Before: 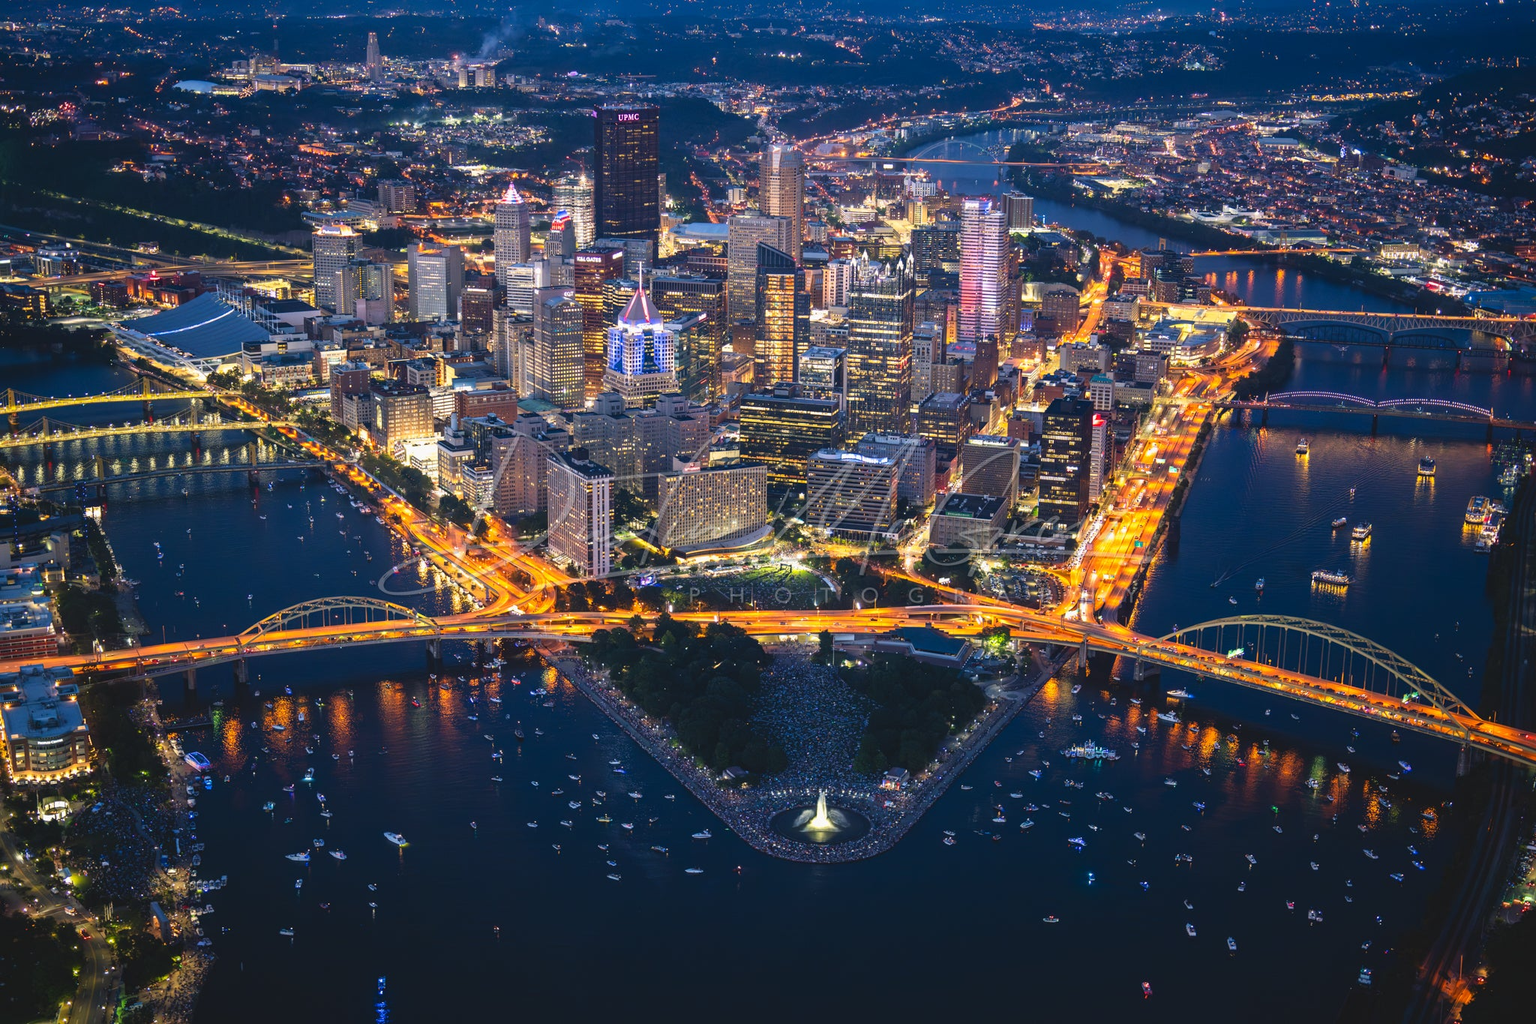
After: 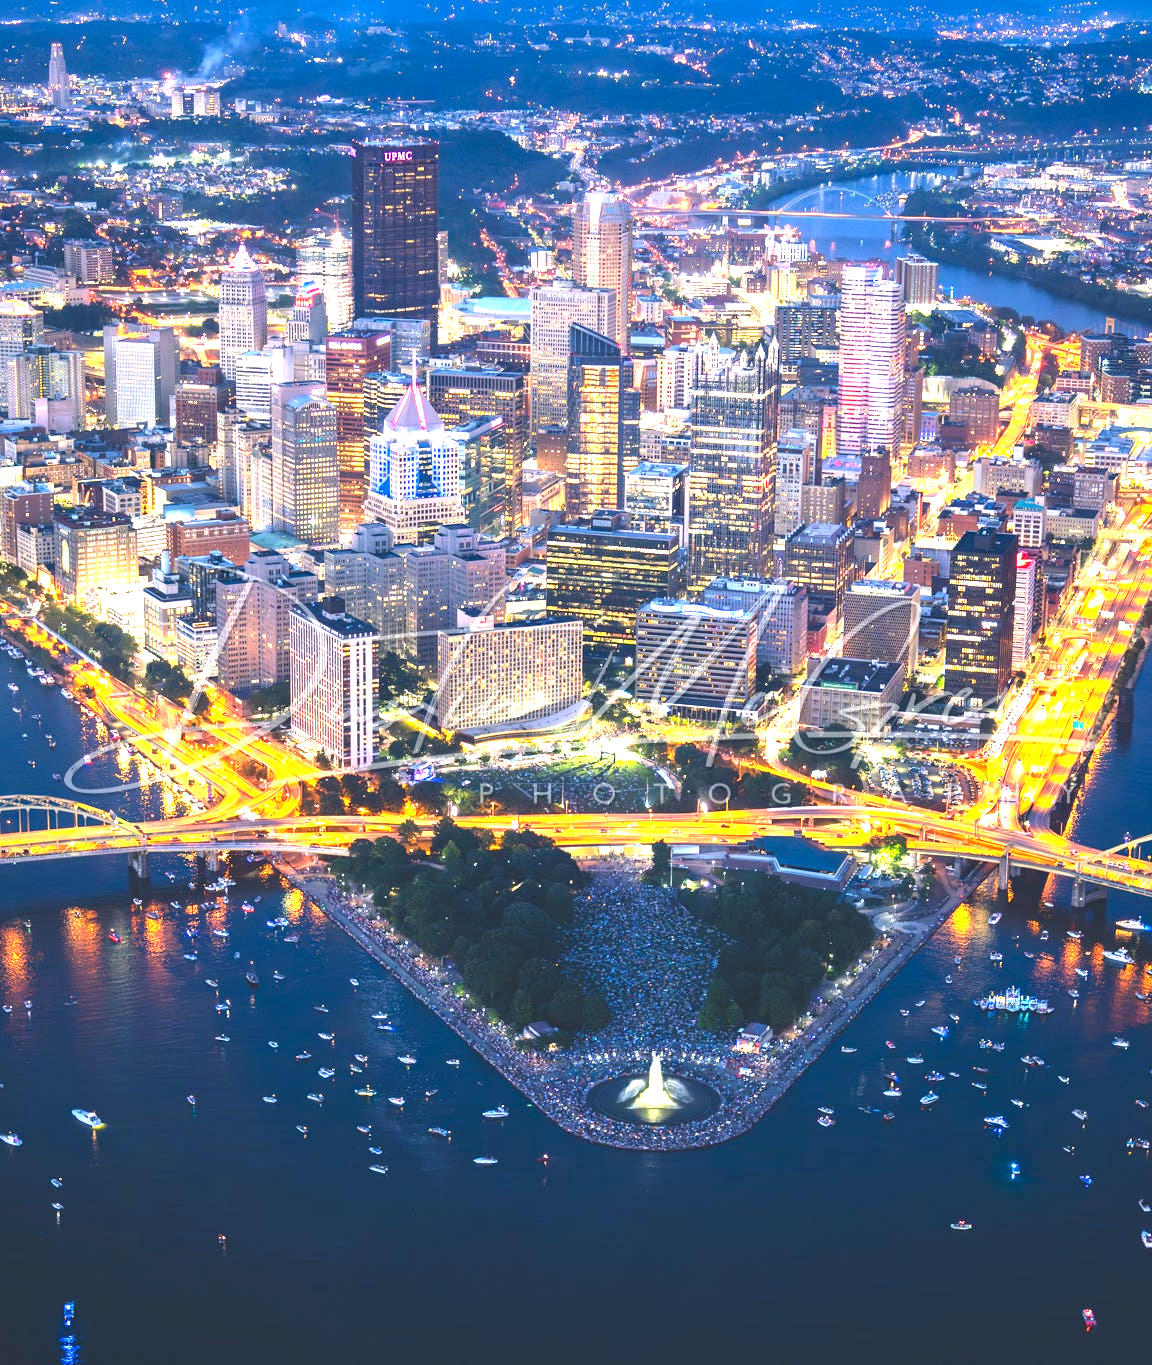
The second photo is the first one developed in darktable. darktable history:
crop: left 21.496%, right 22.254%
exposure: black level correction 0.001, exposure 1.735 EV, compensate highlight preservation false
